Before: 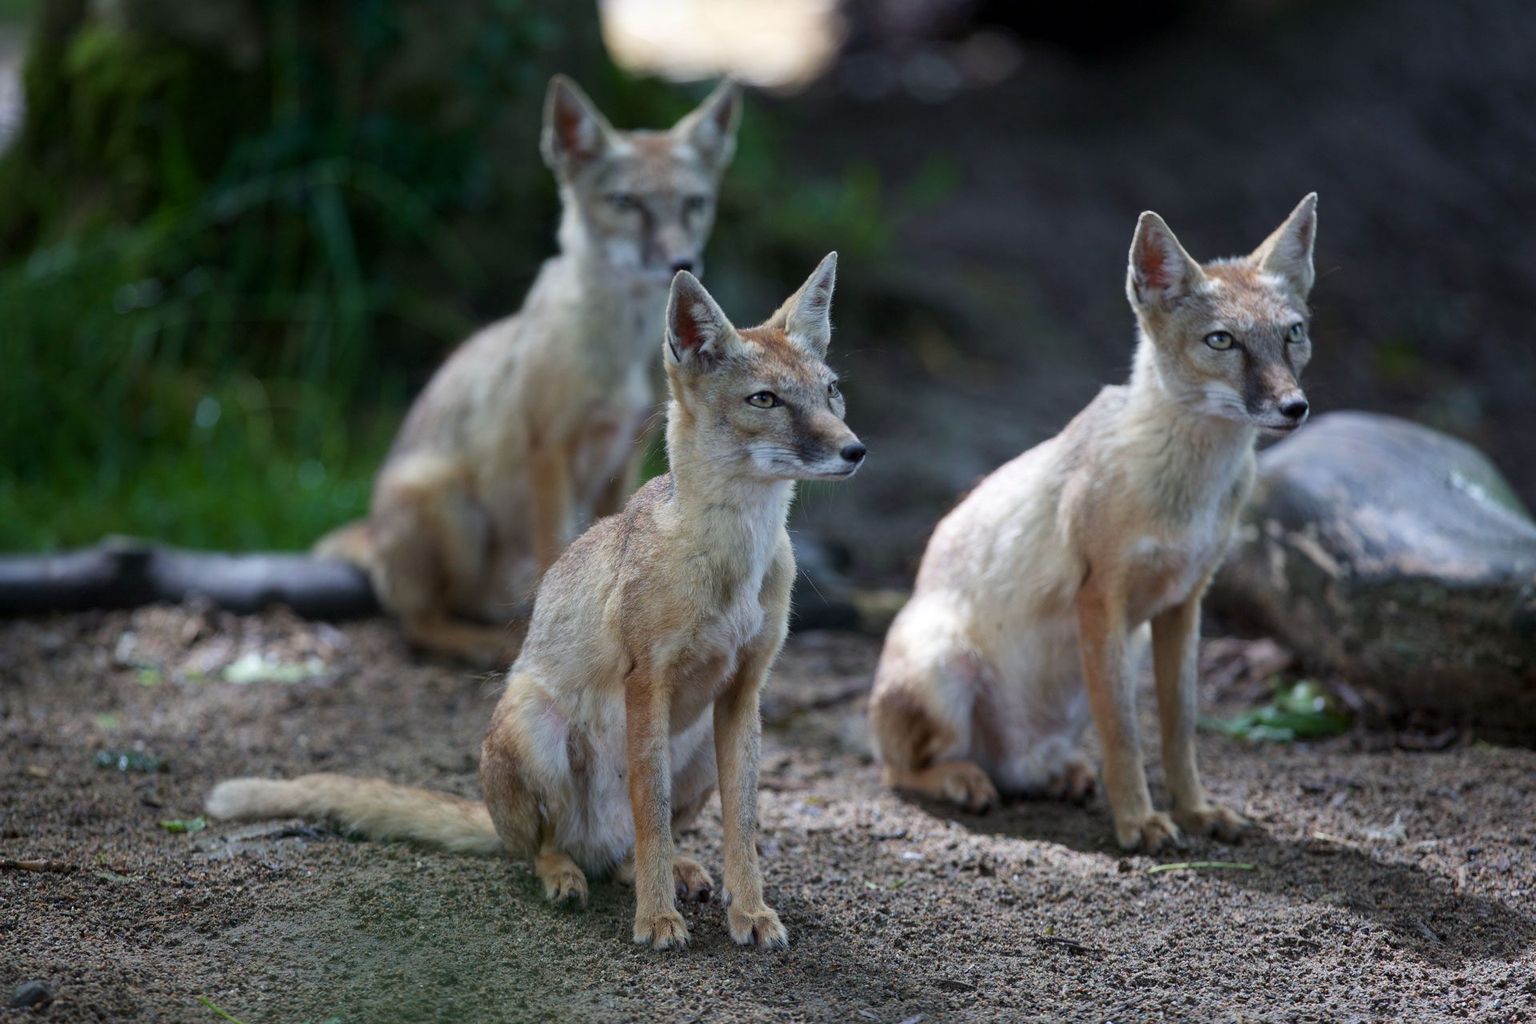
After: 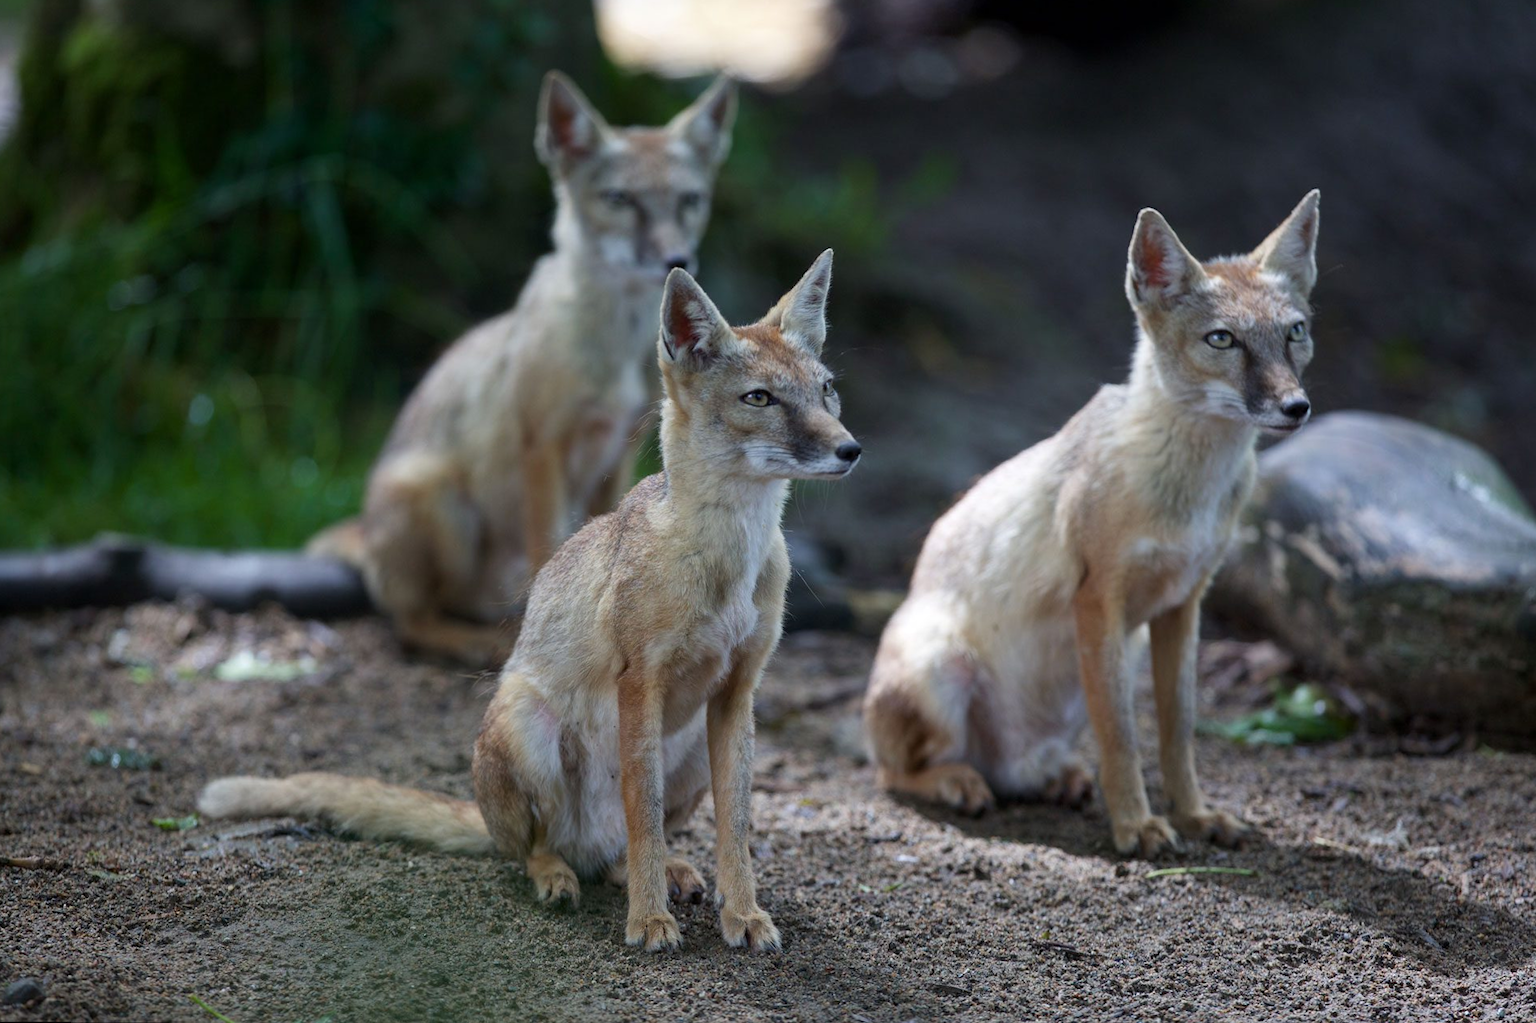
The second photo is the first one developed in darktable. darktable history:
tone equalizer: on, module defaults
rotate and perspective: rotation 0.192°, lens shift (horizontal) -0.015, crop left 0.005, crop right 0.996, crop top 0.006, crop bottom 0.99
